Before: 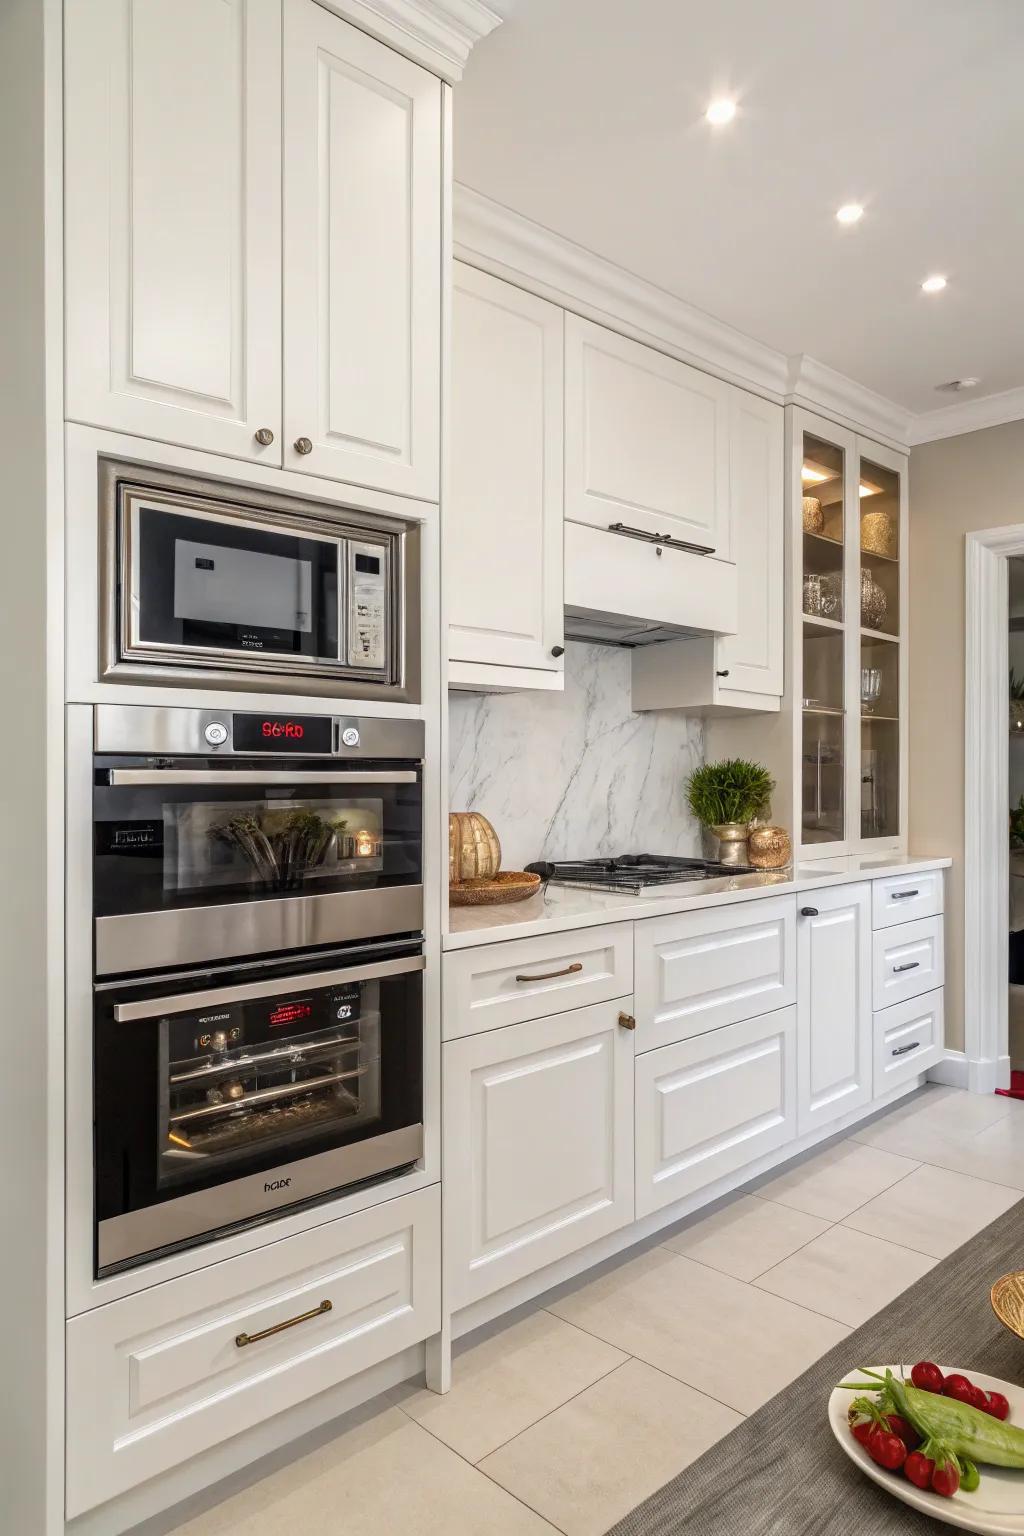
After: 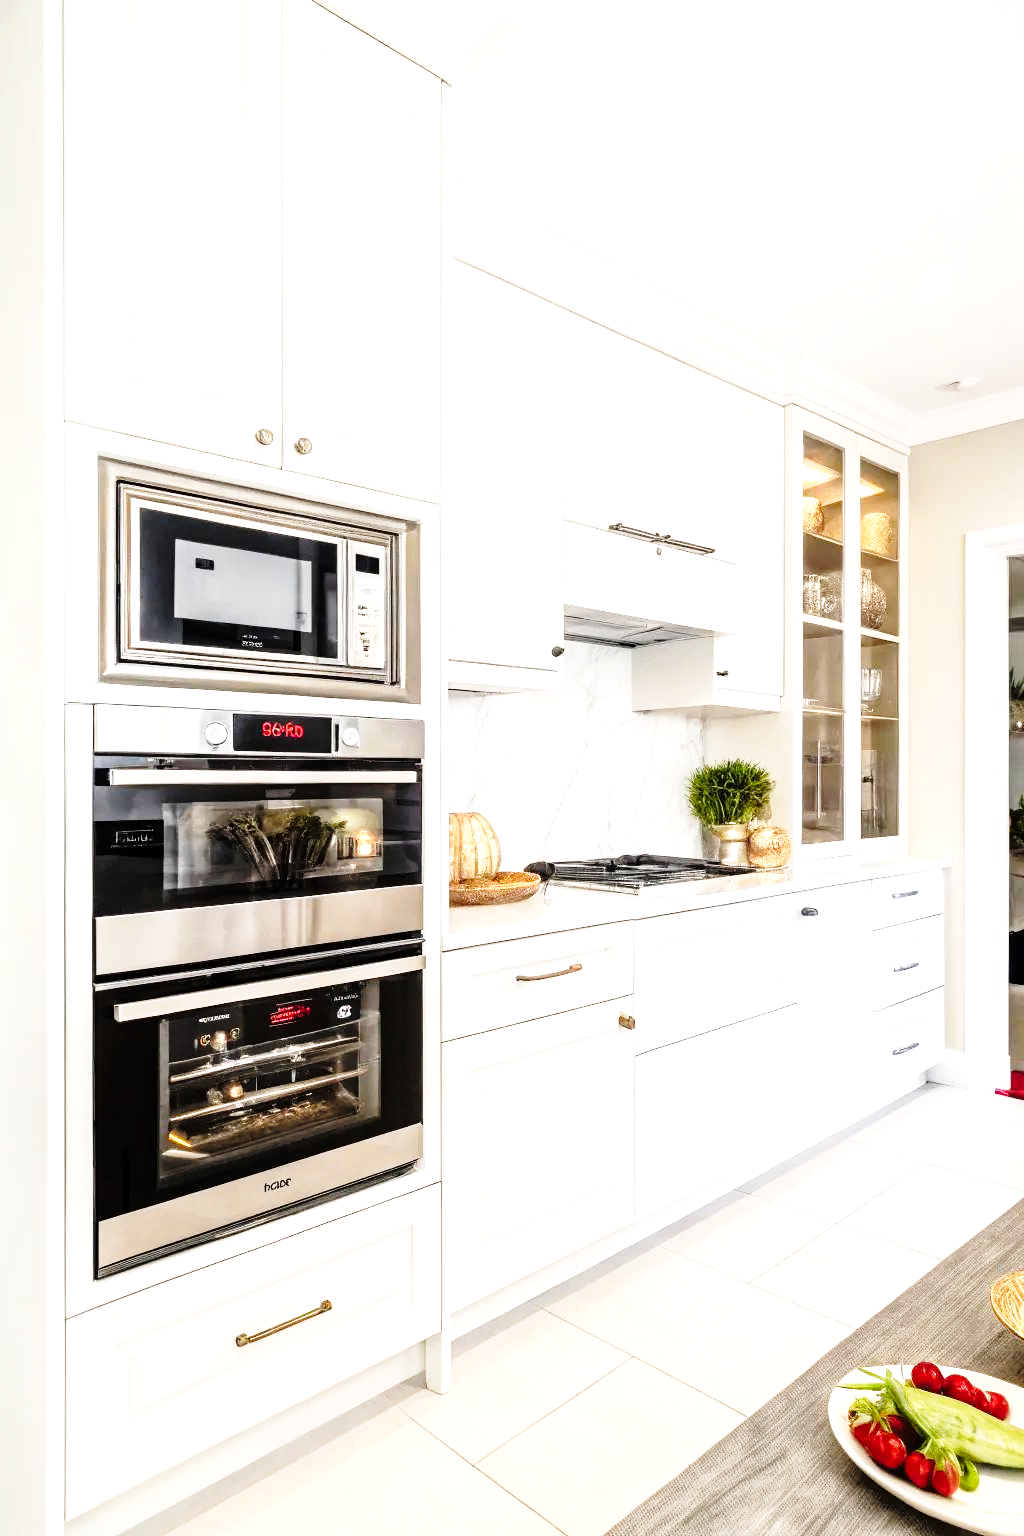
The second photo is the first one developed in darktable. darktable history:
tone equalizer: -8 EV -1.07 EV, -7 EV -1.02 EV, -6 EV -0.889 EV, -5 EV -0.574 EV, -3 EV 0.577 EV, -2 EV 0.88 EV, -1 EV 0.997 EV, +0 EV 1.08 EV
base curve: curves: ch0 [(0, 0) (0.028, 0.03) (0.121, 0.232) (0.46, 0.748) (0.859, 0.968) (1, 1)], preserve colors none
